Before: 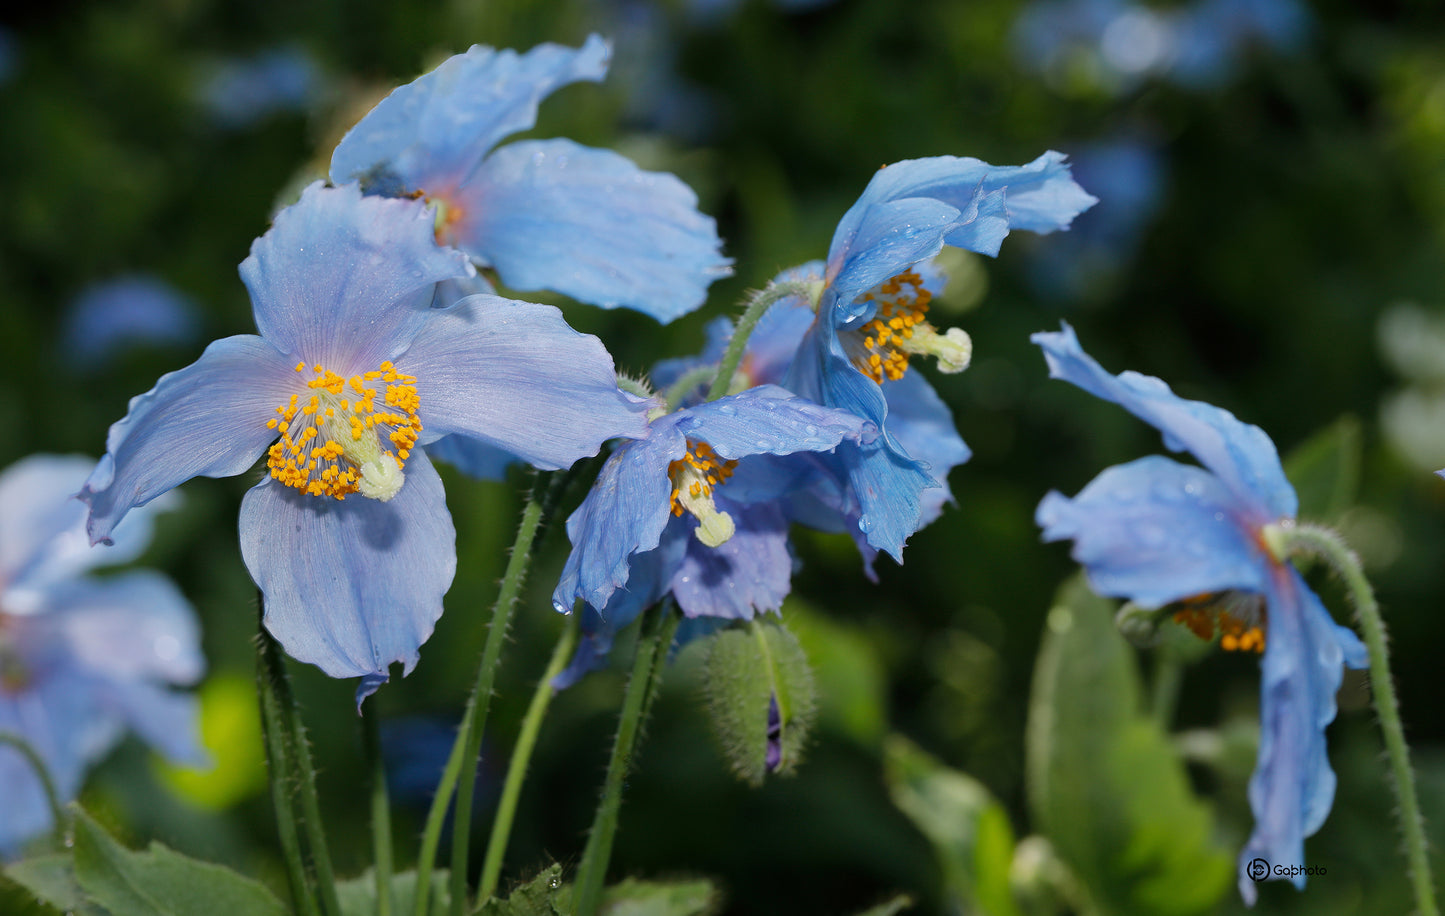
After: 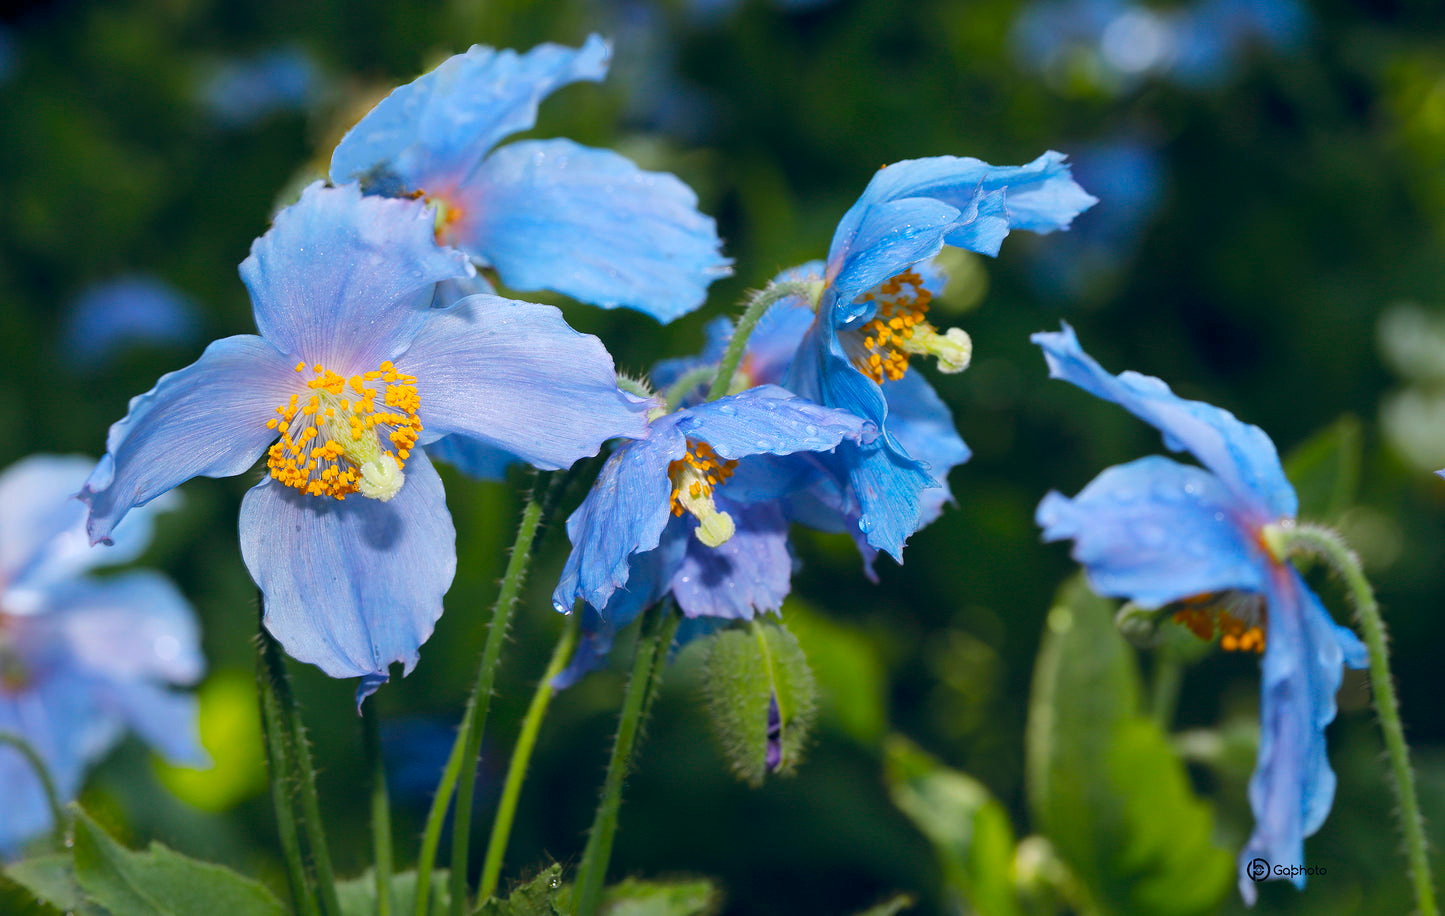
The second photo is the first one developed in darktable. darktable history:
color balance rgb: global offset › chroma 0.059%, global offset › hue 253.79°, linear chroma grading › shadows -8.234%, linear chroma grading › global chroma 9.927%, perceptual saturation grading › global saturation 25.301%, perceptual brilliance grading › global brilliance -5.16%, perceptual brilliance grading › highlights 24.863%, perceptual brilliance grading › mid-tones 7.254%, perceptual brilliance grading › shadows -4.547%, contrast -19.868%
